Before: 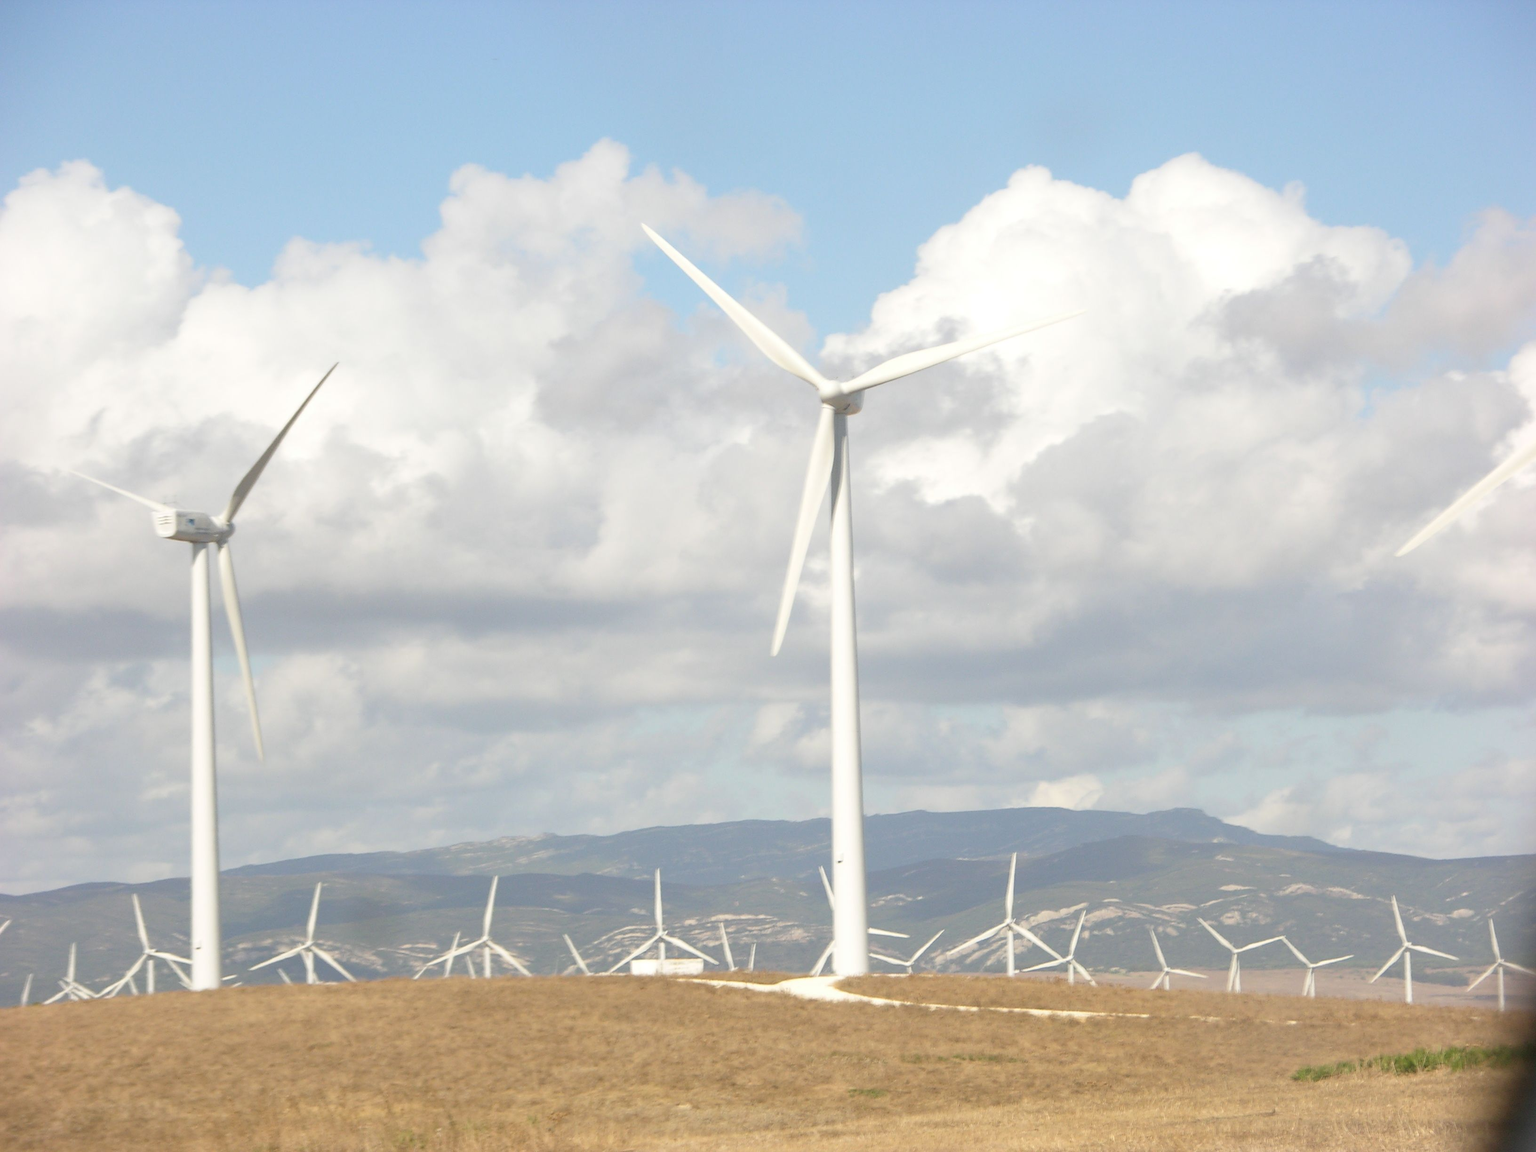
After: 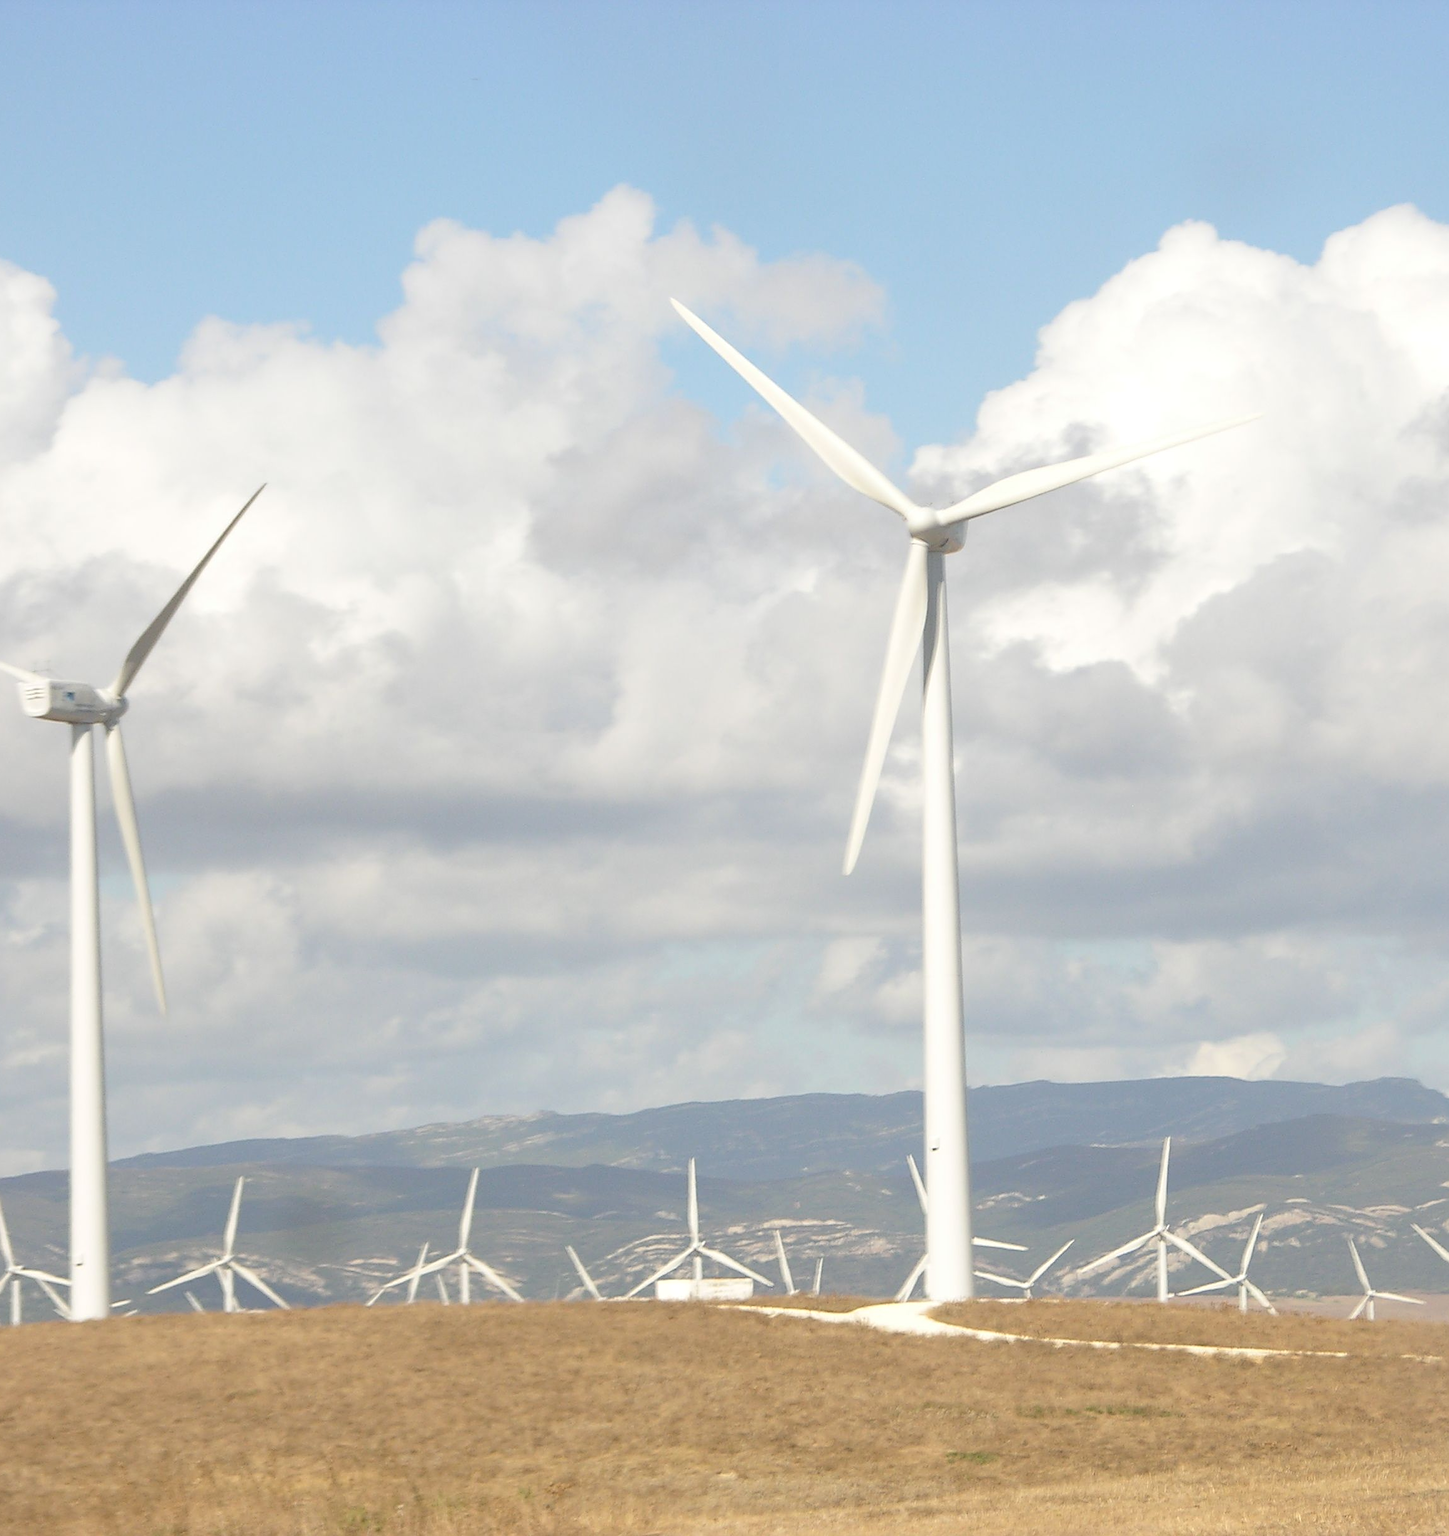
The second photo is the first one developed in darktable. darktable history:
crop and rotate: left 9.061%, right 20.142%
tone equalizer: on, module defaults
sharpen: on, module defaults
